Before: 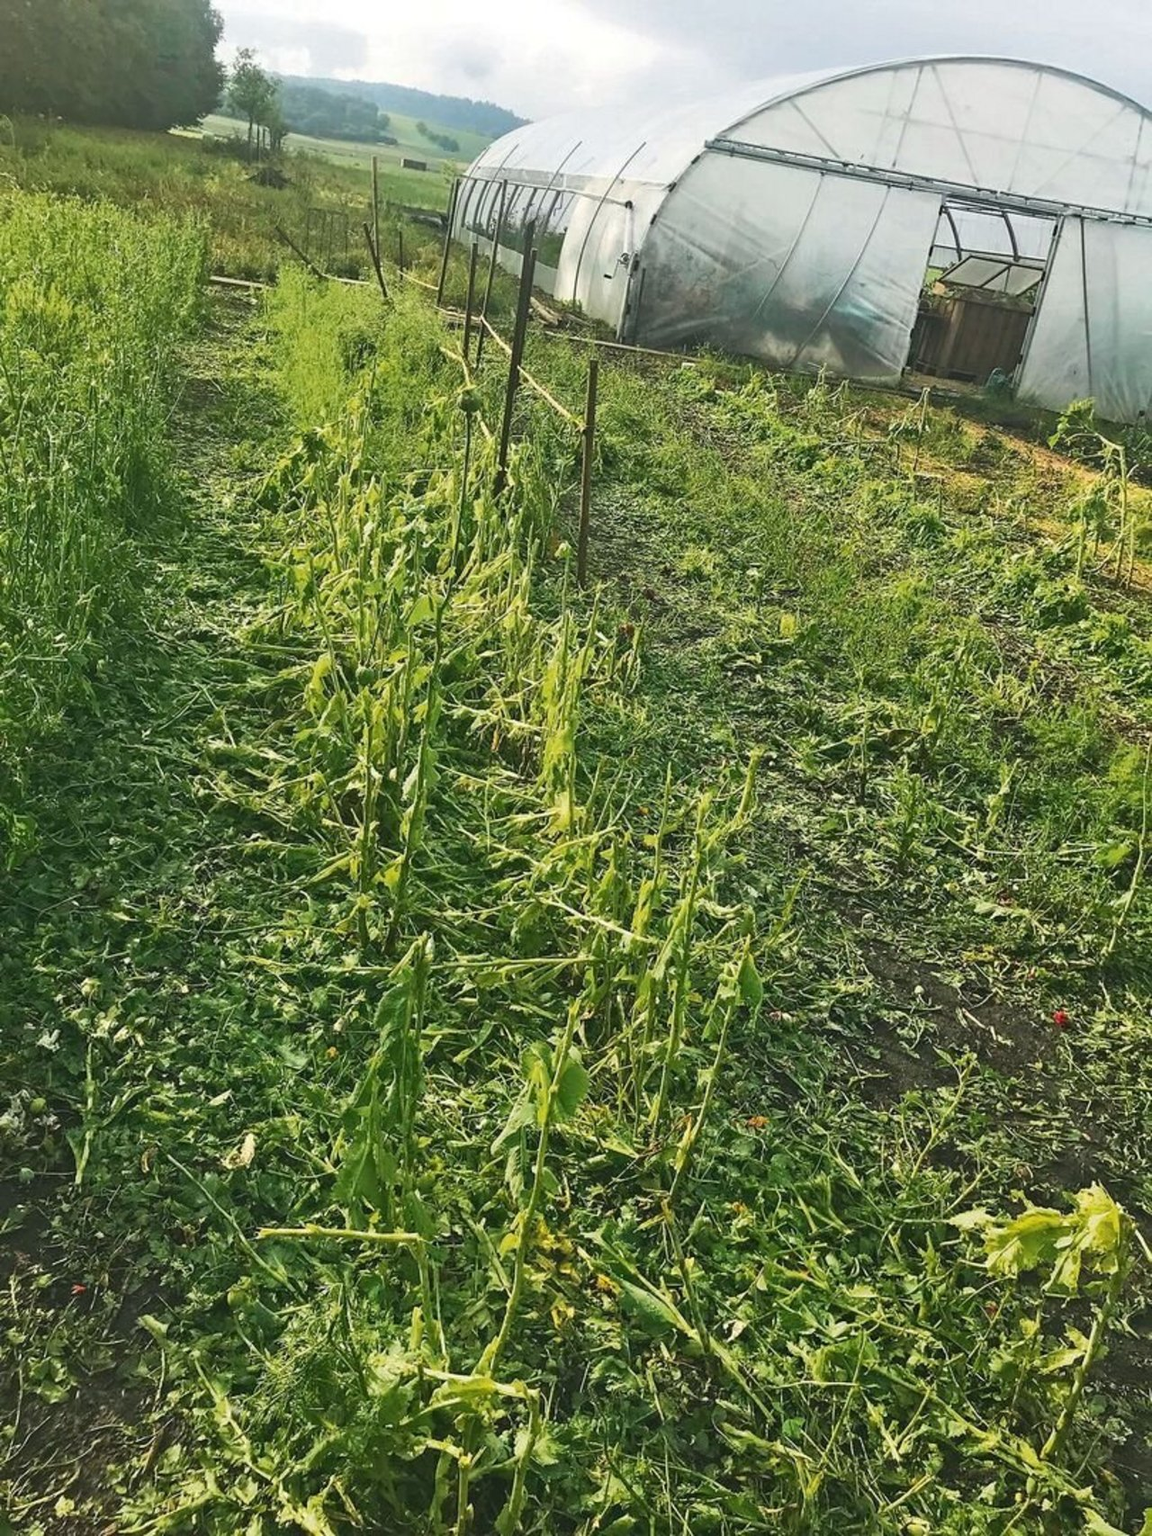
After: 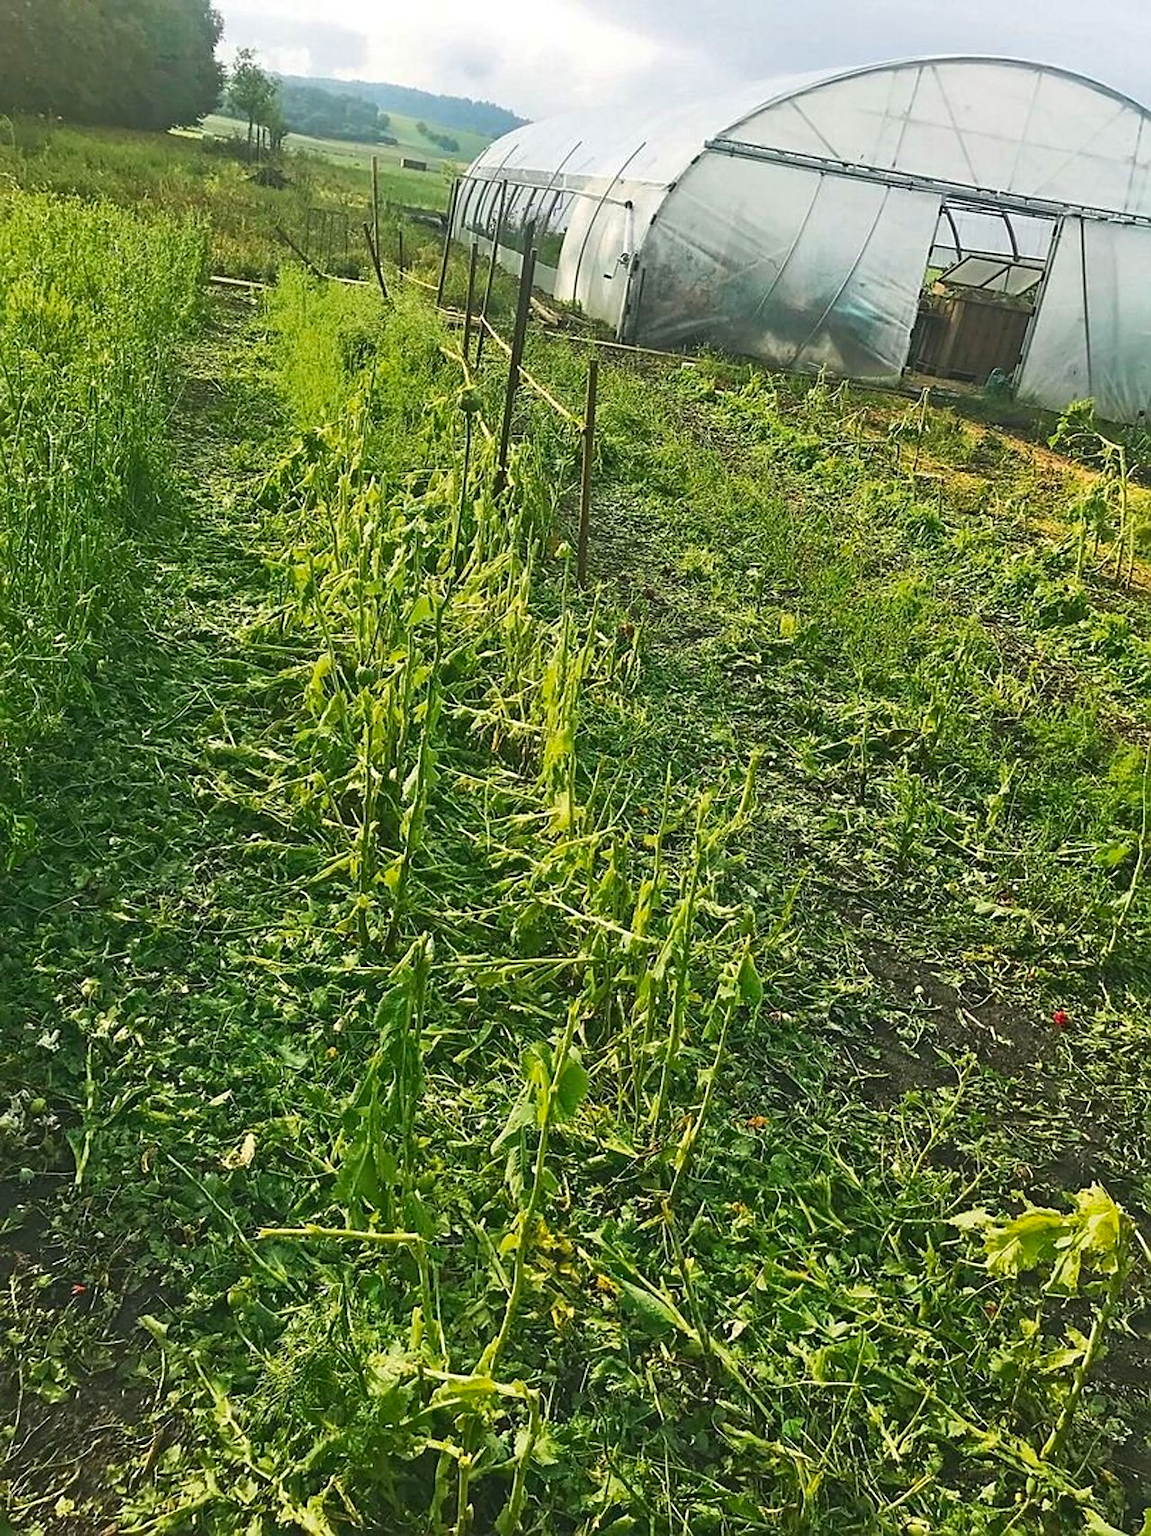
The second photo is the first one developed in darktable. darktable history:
color contrast: green-magenta contrast 1.2, blue-yellow contrast 1.2
sharpen: on, module defaults
